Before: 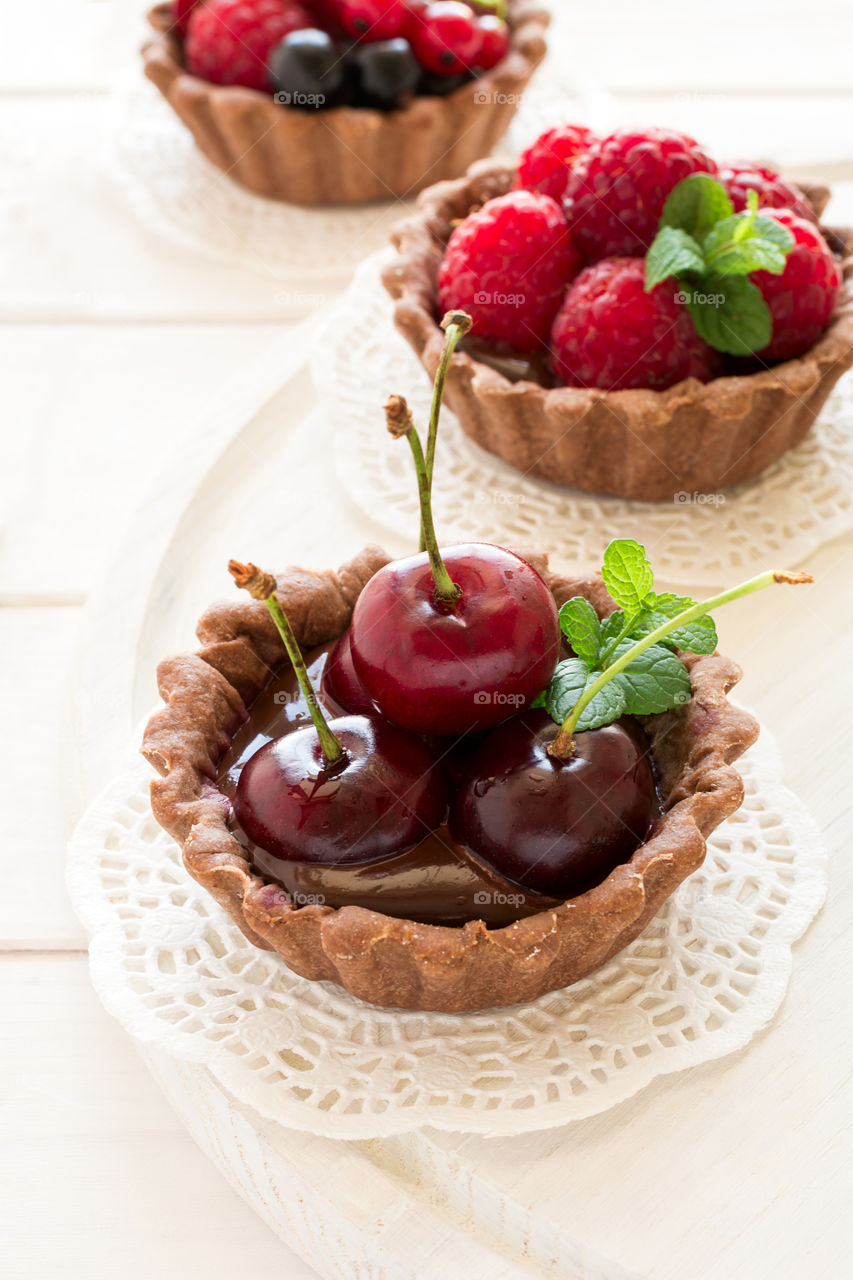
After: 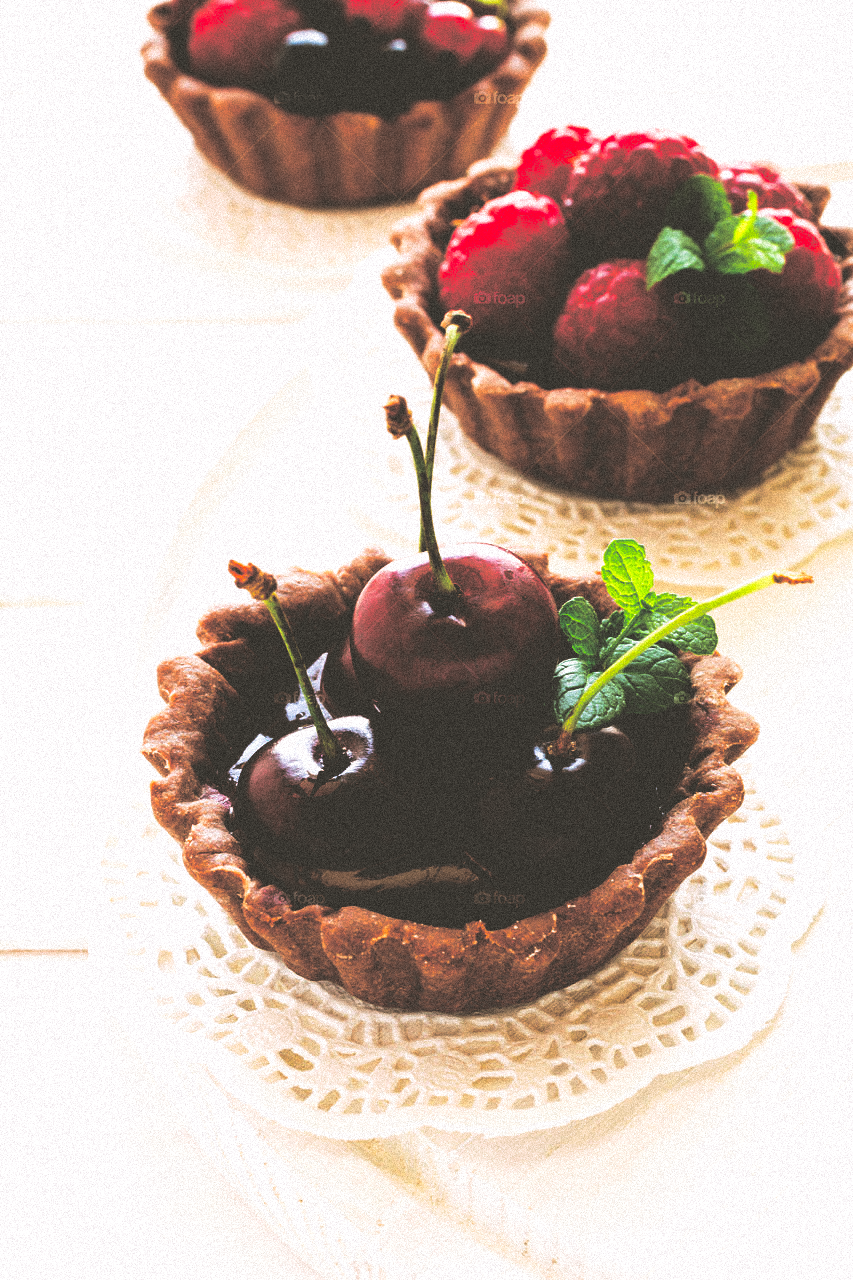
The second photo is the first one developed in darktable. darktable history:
split-toning: shadows › hue 46.8°, shadows › saturation 0.17, highlights › hue 316.8°, highlights › saturation 0.27, balance -51.82
base curve: curves: ch0 [(0, 0.036) (0.083, 0.04) (0.804, 1)], preserve colors none
grain: coarseness 9.38 ISO, strength 34.99%, mid-tones bias 0%
